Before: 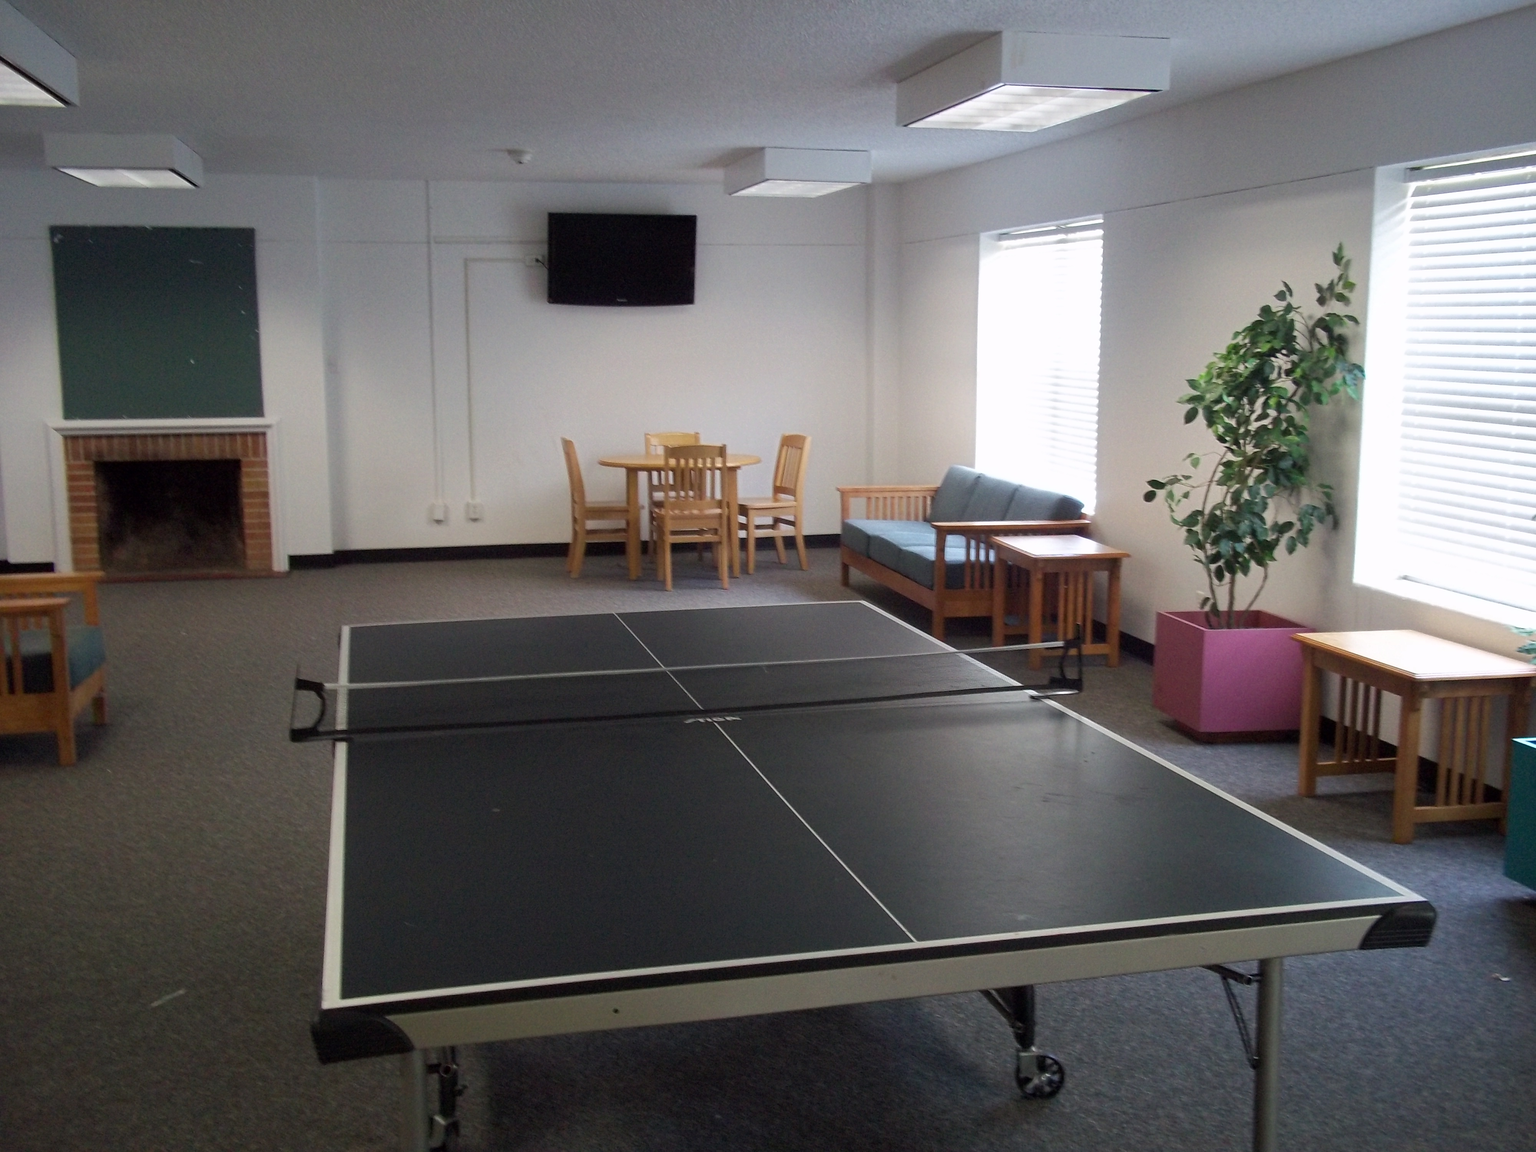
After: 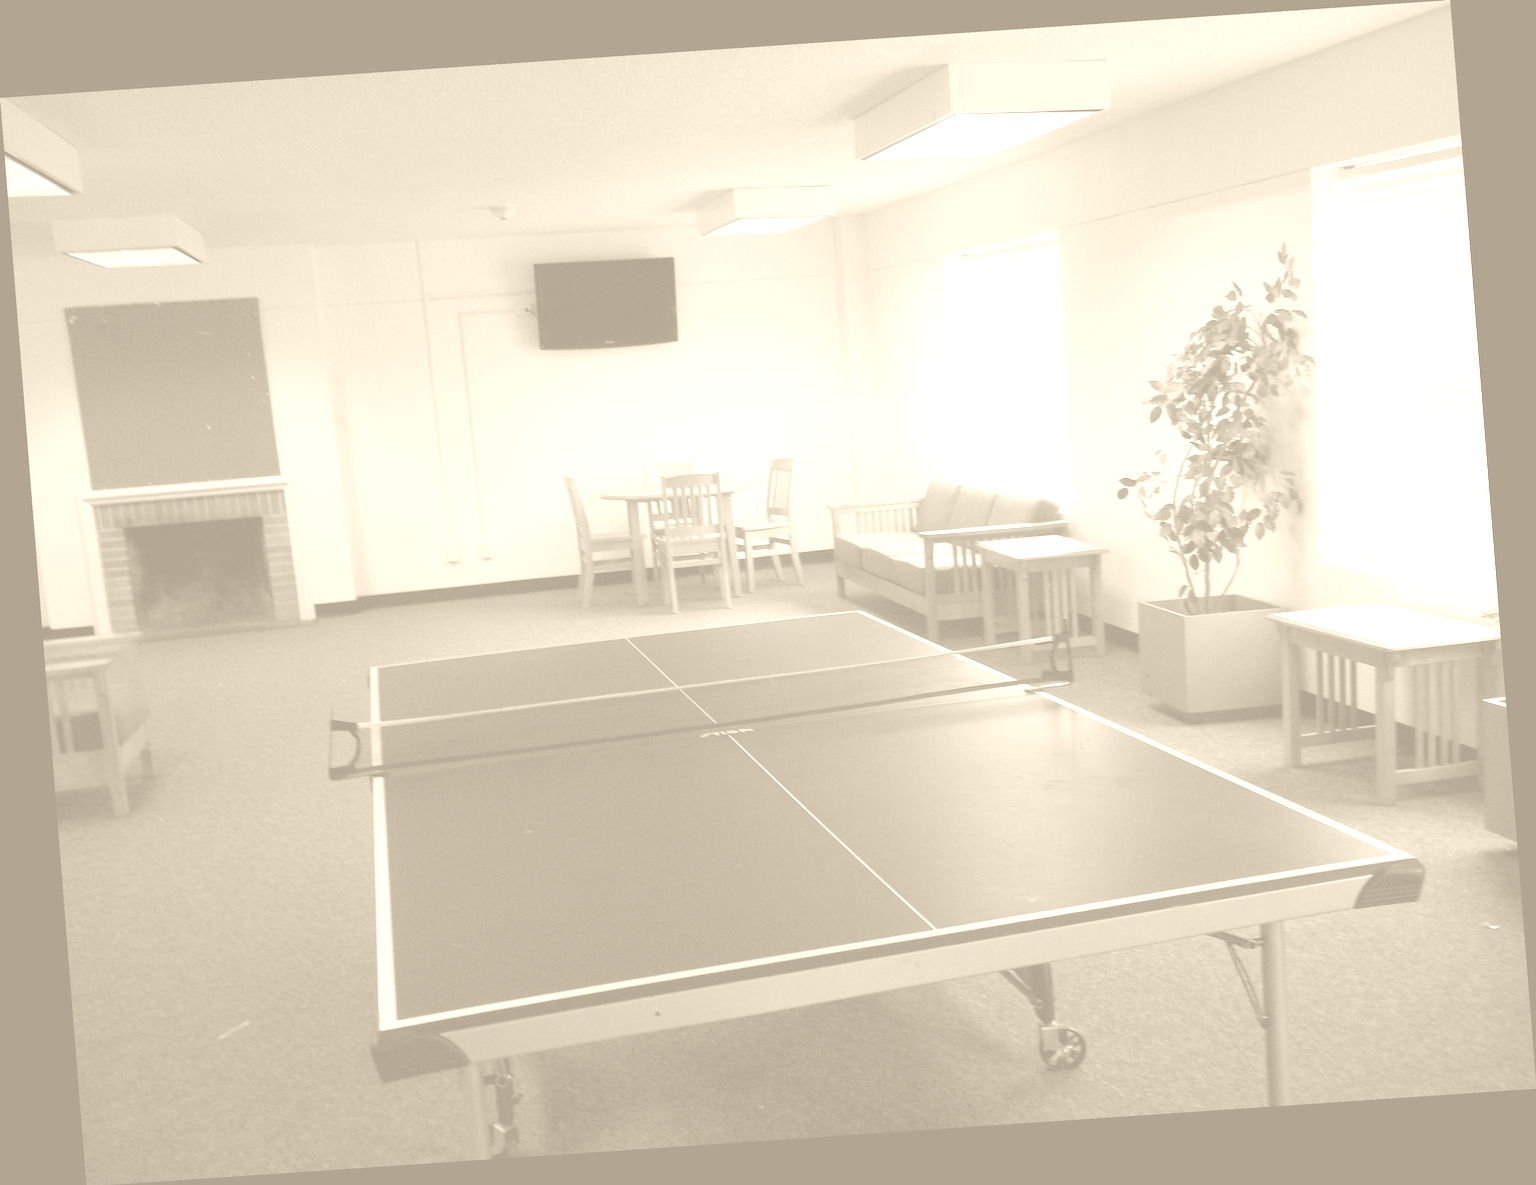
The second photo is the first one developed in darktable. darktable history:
rotate and perspective: rotation -4.2°, shear 0.006, automatic cropping off
colorize: hue 36°, saturation 71%, lightness 80.79%
